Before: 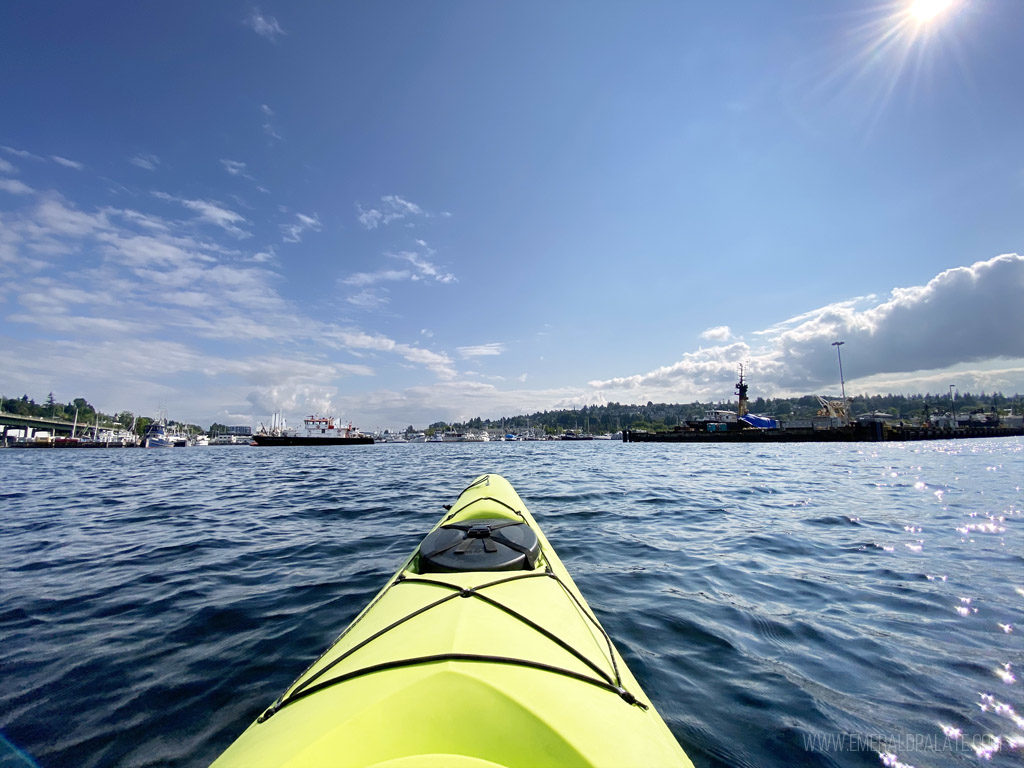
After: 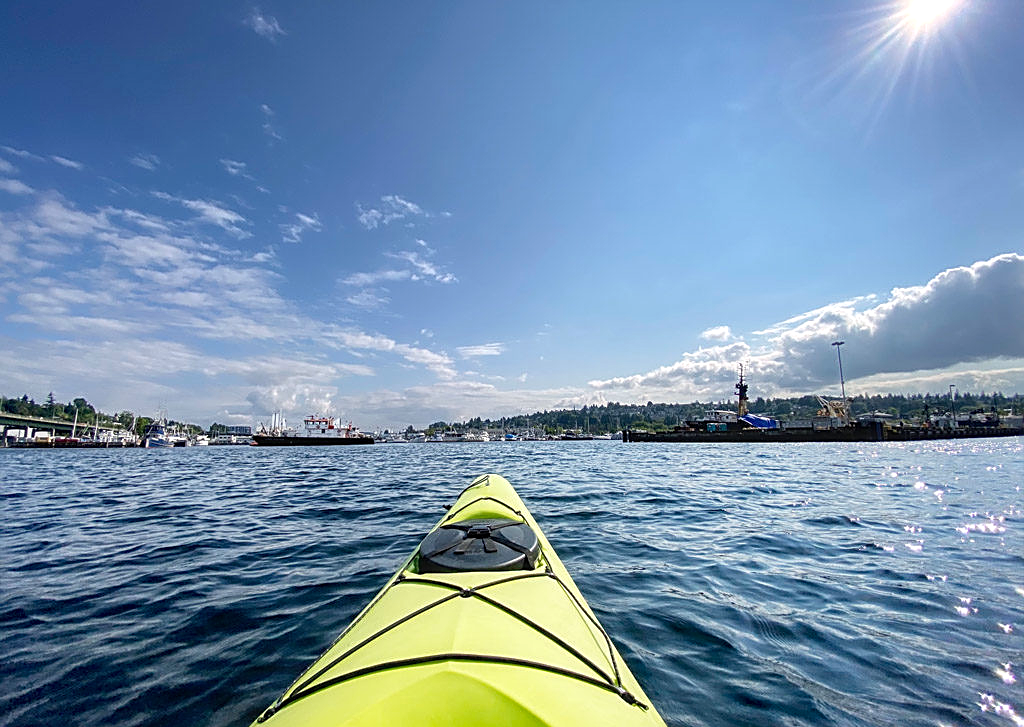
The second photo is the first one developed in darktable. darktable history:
sharpen: on, module defaults
crop and rotate: top 0.007%, bottom 5.287%
local contrast: on, module defaults
